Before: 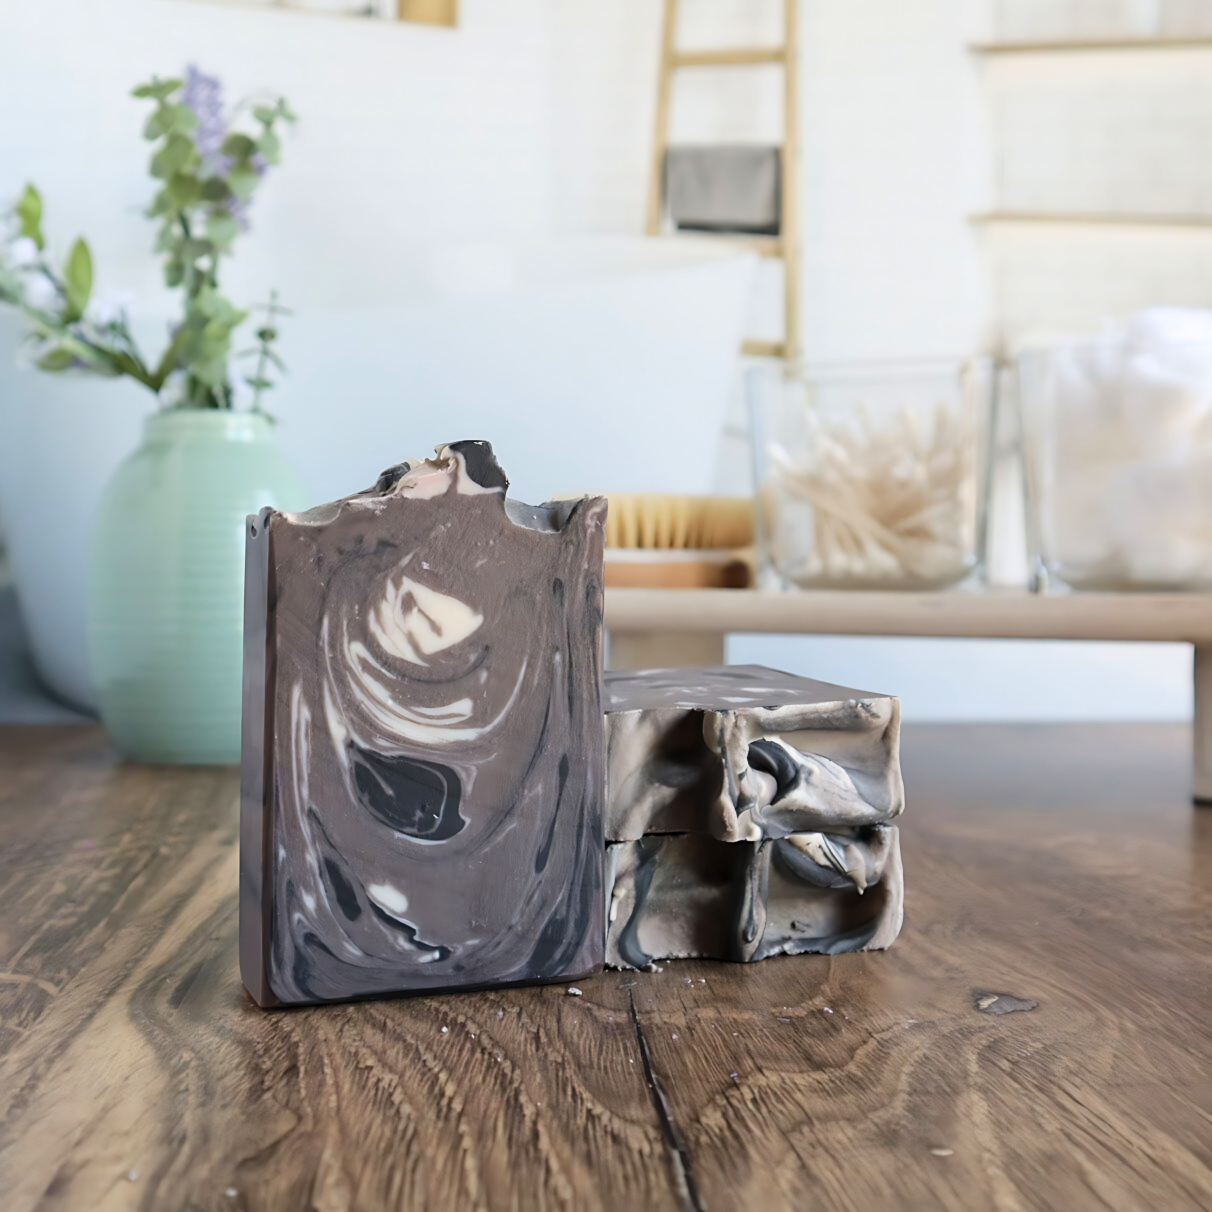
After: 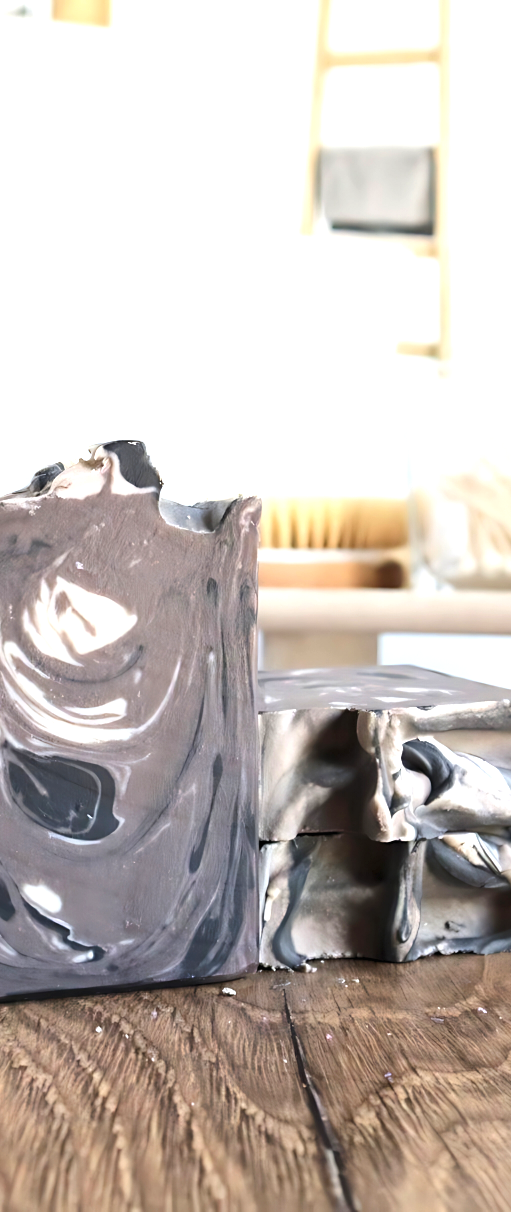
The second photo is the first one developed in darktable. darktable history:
crop: left 28.583%, right 29.231%
exposure: black level correction 0, exposure 0.9 EV, compensate highlight preservation false
